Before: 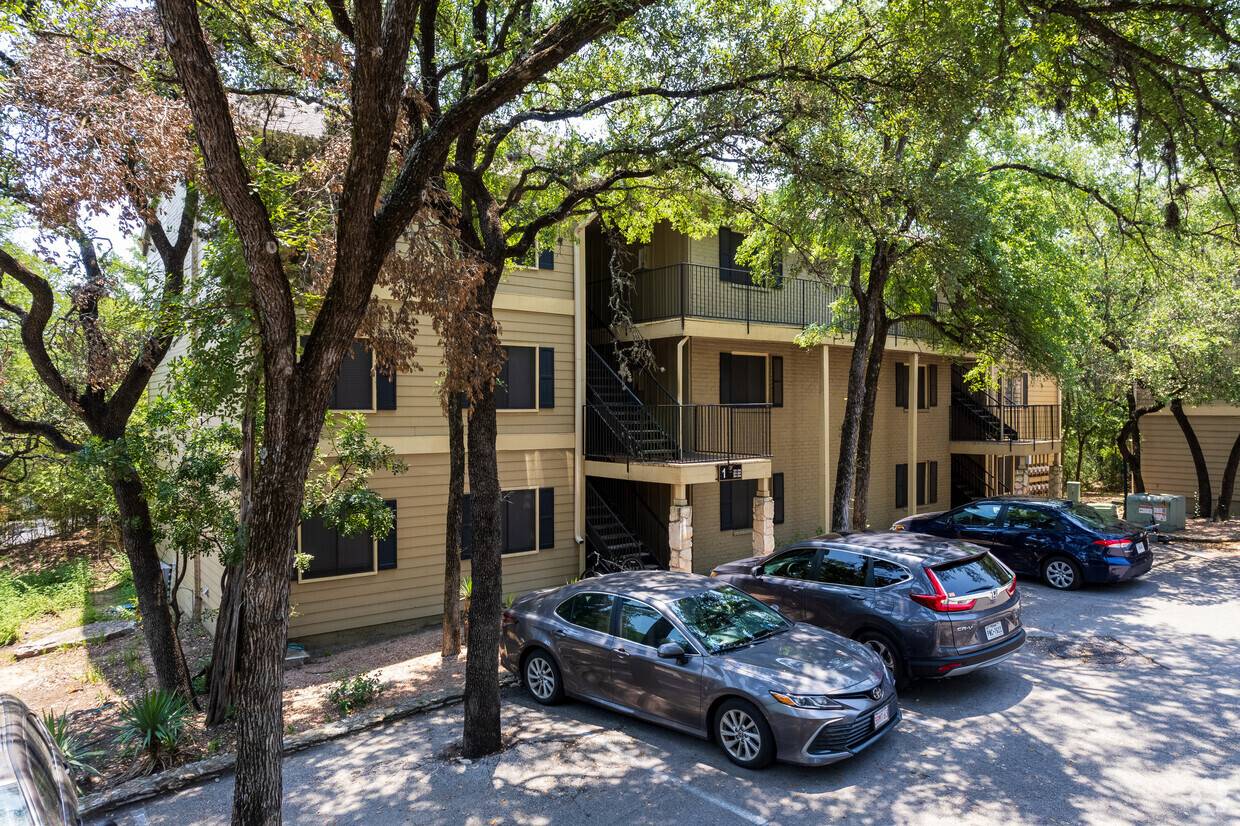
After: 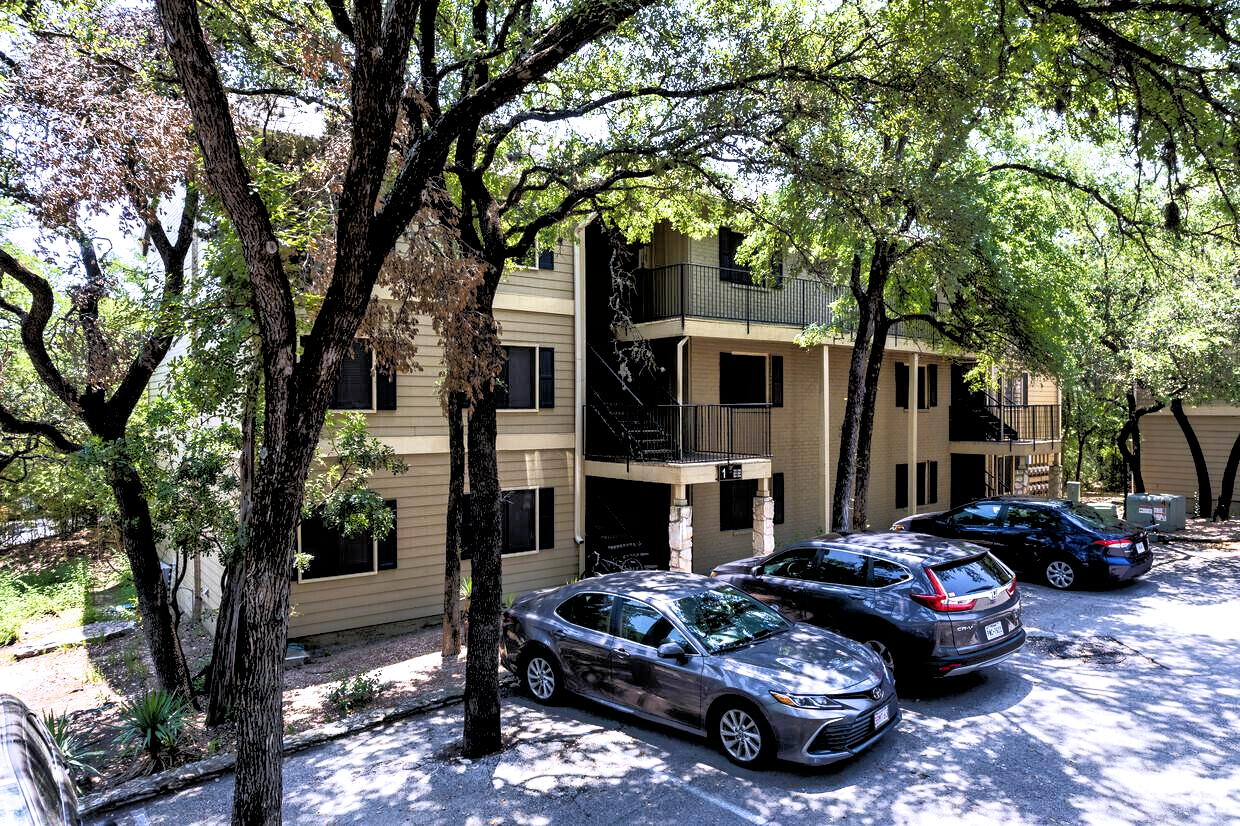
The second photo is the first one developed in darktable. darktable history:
filmic rgb: black relative exposure -3.63 EV, white relative exposure 2.16 EV, hardness 3.62
white balance: red 0.967, blue 1.119, emerald 0.756
tone equalizer: -8 EV -0.528 EV, -7 EV -0.319 EV, -6 EV -0.083 EV, -5 EV 0.413 EV, -4 EV 0.985 EV, -3 EV 0.791 EV, -2 EV -0.01 EV, -1 EV 0.14 EV, +0 EV -0.012 EV, smoothing 1
